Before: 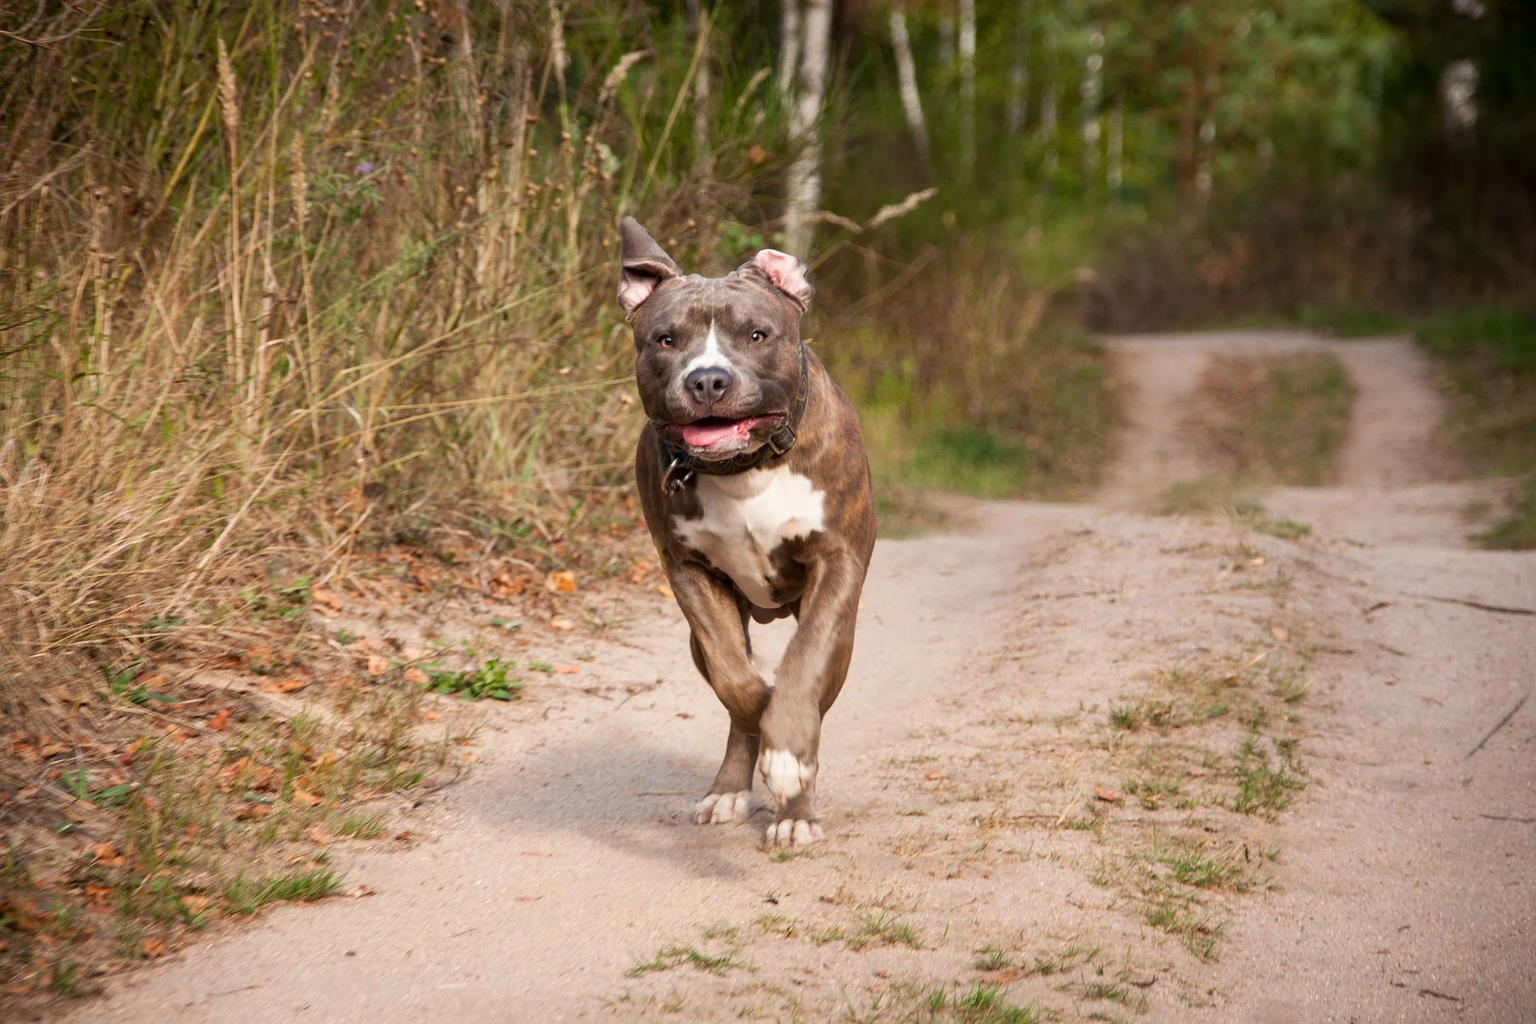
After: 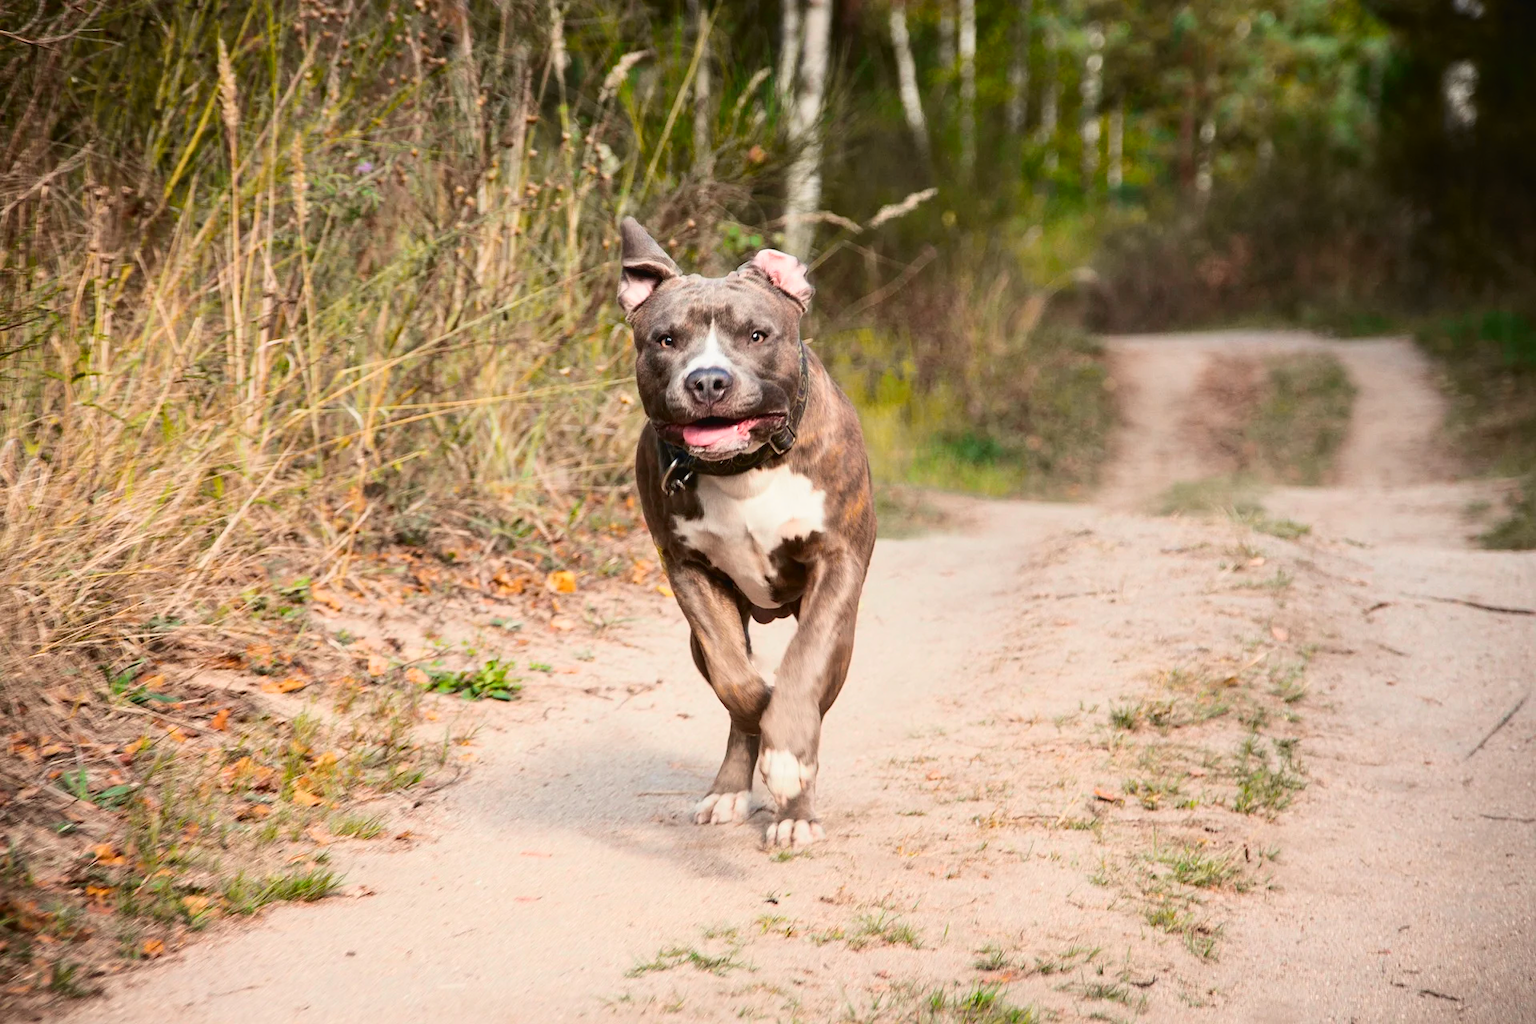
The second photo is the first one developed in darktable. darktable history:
tone curve: curves: ch0 [(0, 0.023) (0.103, 0.087) (0.277, 0.28) (0.46, 0.554) (0.569, 0.68) (0.735, 0.843) (0.994, 0.984)]; ch1 [(0, 0) (0.324, 0.285) (0.456, 0.438) (0.488, 0.497) (0.512, 0.503) (0.535, 0.535) (0.599, 0.606) (0.715, 0.738) (1, 1)]; ch2 [(0, 0) (0.369, 0.388) (0.449, 0.431) (0.478, 0.471) (0.502, 0.503) (0.55, 0.553) (0.603, 0.602) (0.656, 0.713) (1, 1)], color space Lab, independent channels, preserve colors none
